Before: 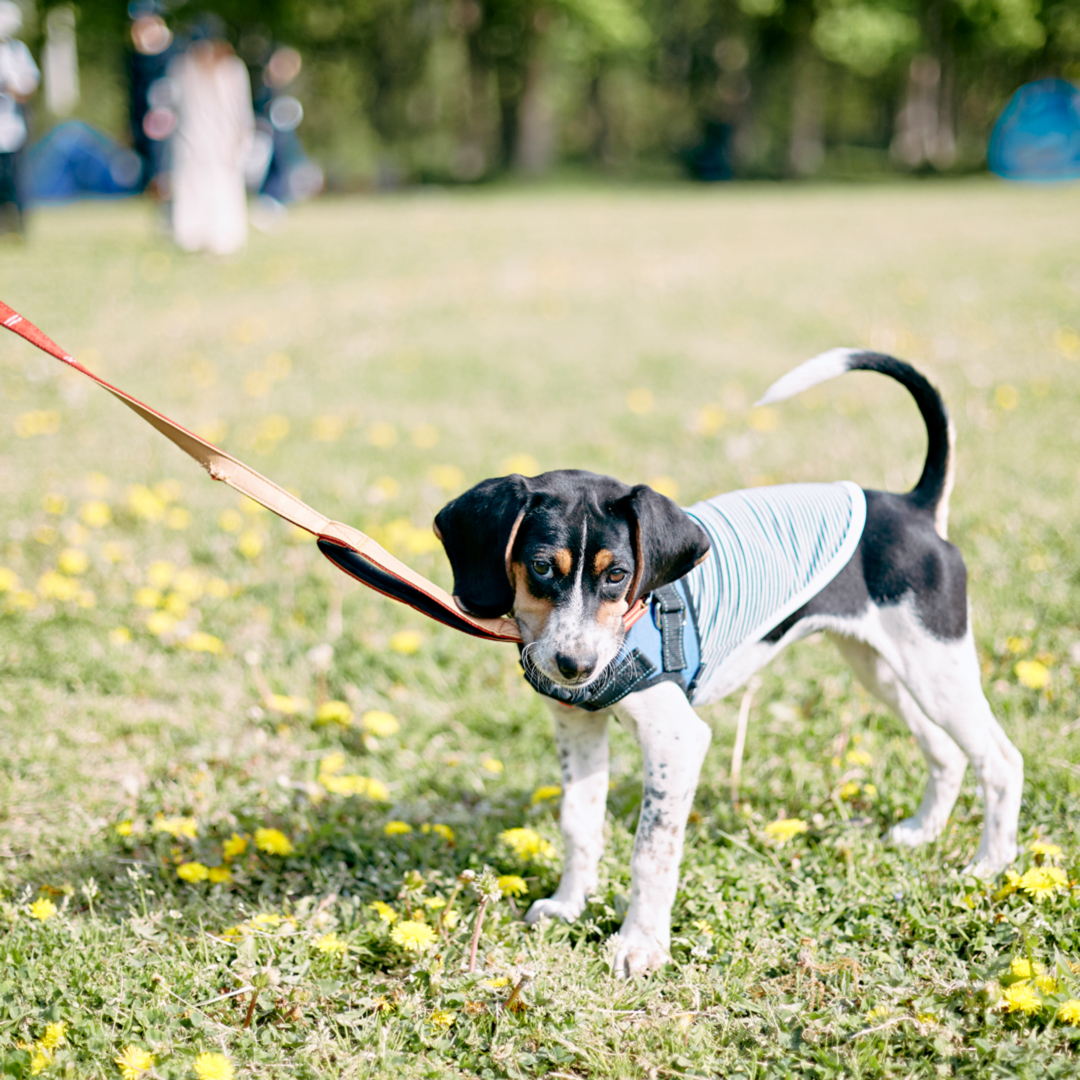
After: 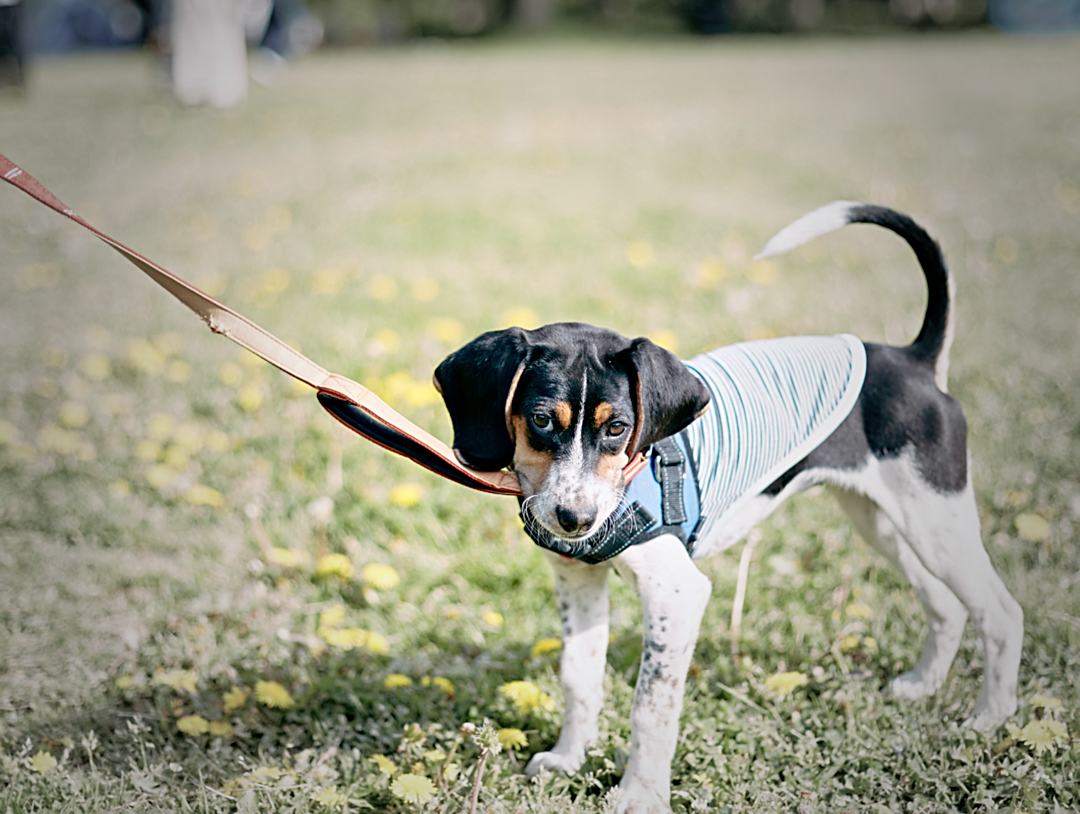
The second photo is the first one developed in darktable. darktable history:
crop: top 13.699%, bottom 10.899%
sharpen: amount 0.495
contrast brightness saturation: saturation -0.06
vignetting: fall-off start 33.34%, fall-off radius 64.37%, width/height ratio 0.957
